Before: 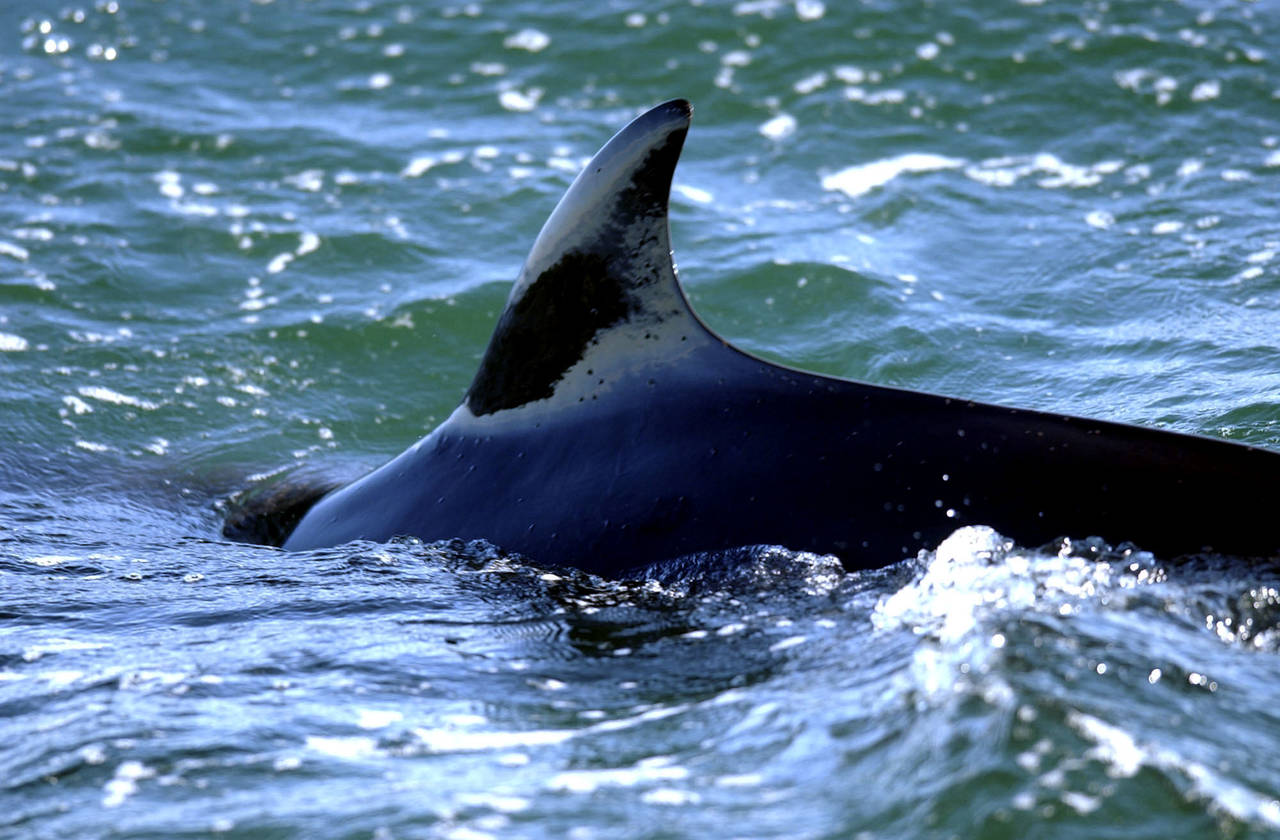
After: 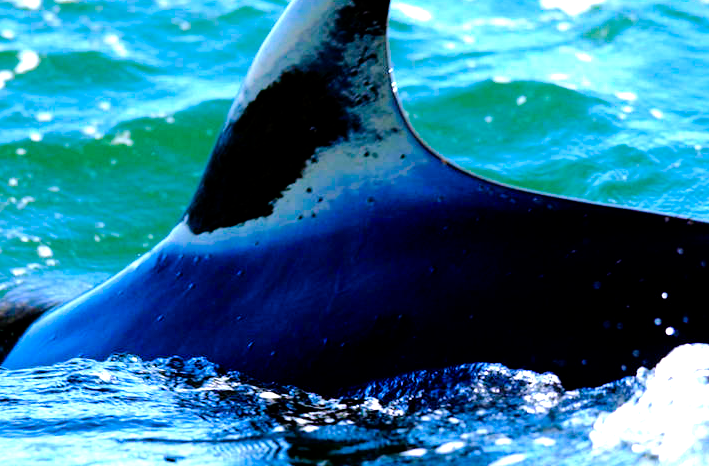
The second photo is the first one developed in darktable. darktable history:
color balance rgb: linear chroma grading › shadows 31.906%, linear chroma grading › global chroma -1.509%, linear chroma grading › mid-tones 3.659%, perceptual saturation grading › global saturation 30.507%, perceptual brilliance grading › mid-tones 9.717%, perceptual brilliance grading › shadows 14.219%
tone equalizer: -8 EV -0.778 EV, -7 EV -0.729 EV, -6 EV -0.599 EV, -5 EV -0.404 EV, -3 EV 0.4 EV, -2 EV 0.6 EV, -1 EV 0.674 EV, +0 EV 0.755 EV
exposure: exposure 0.201 EV, compensate exposure bias true, compensate highlight preservation false
crop and rotate: left 21.964%, top 21.678%, right 22.642%, bottom 22.742%
